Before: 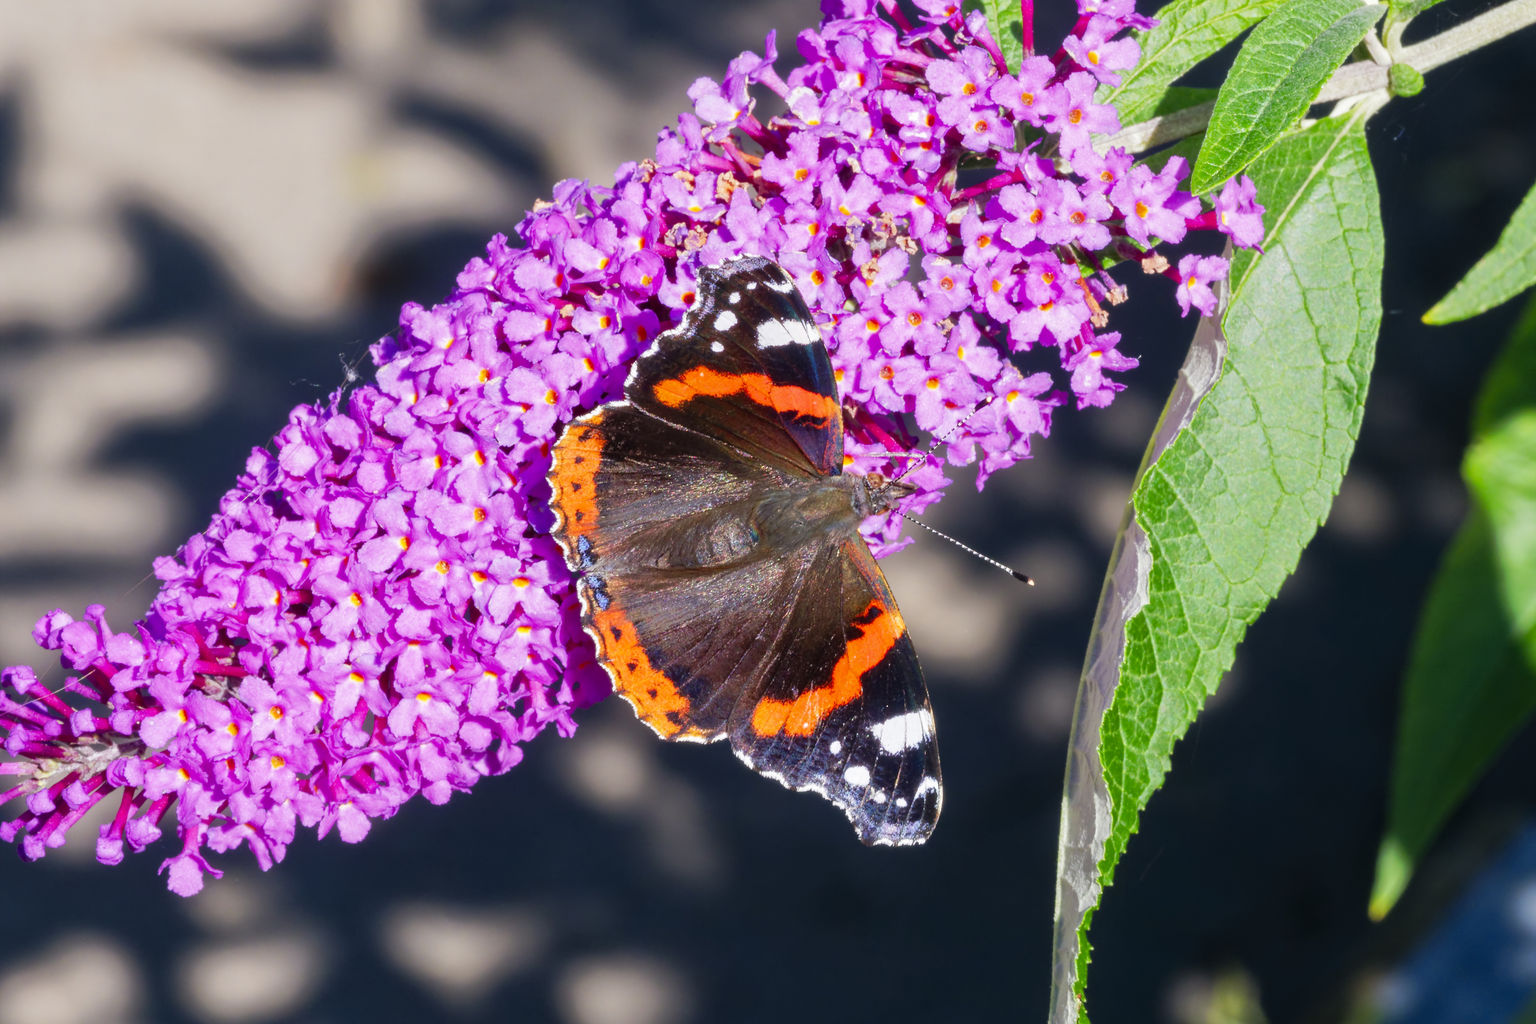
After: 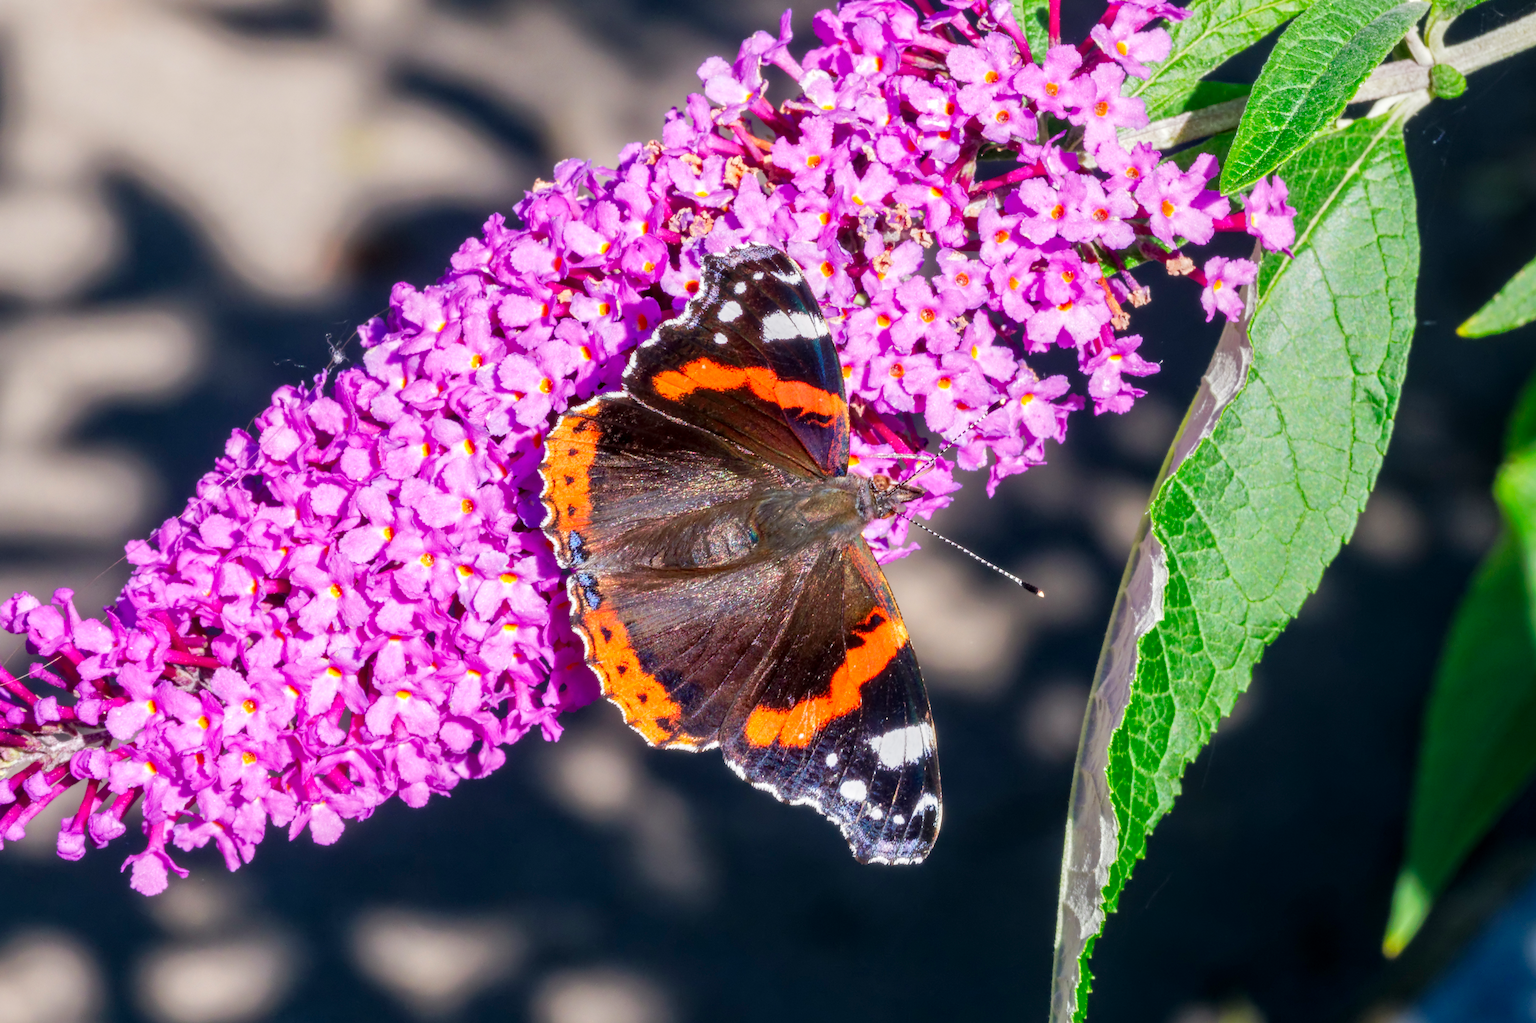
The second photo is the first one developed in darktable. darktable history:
crop and rotate: angle -1.69°
local contrast: detail 130%
